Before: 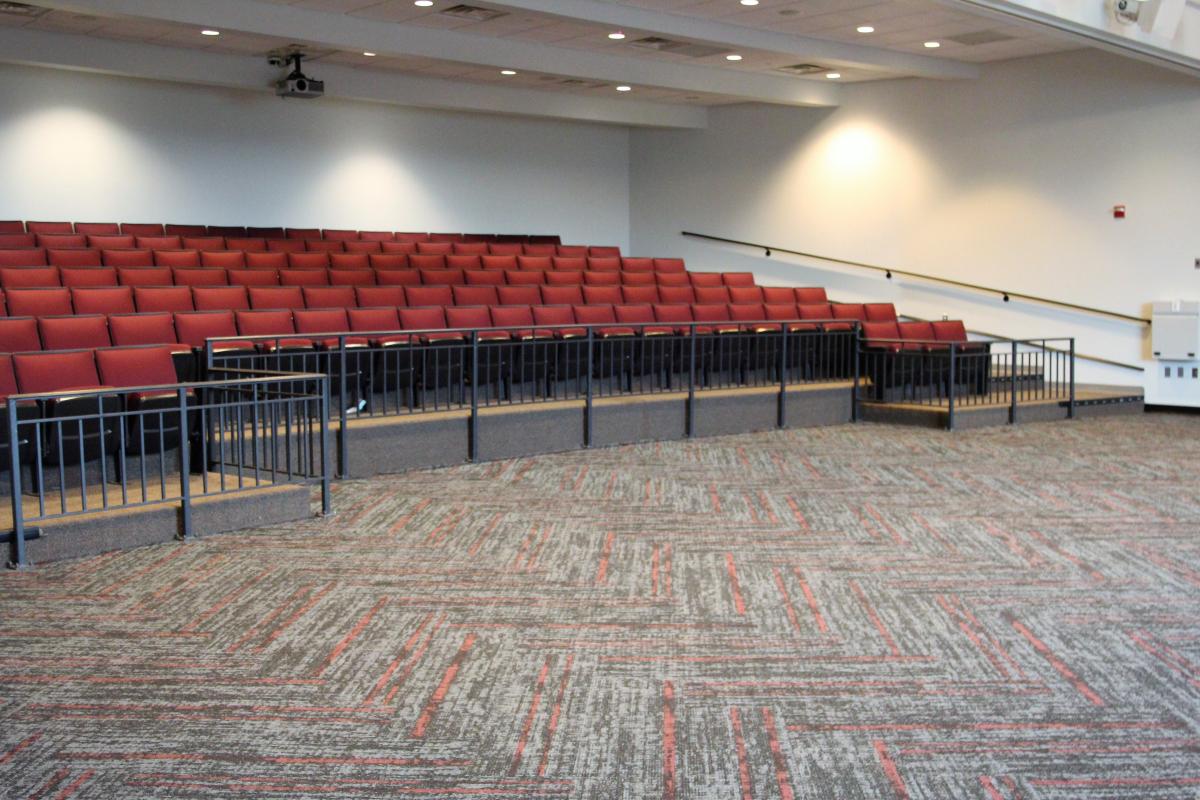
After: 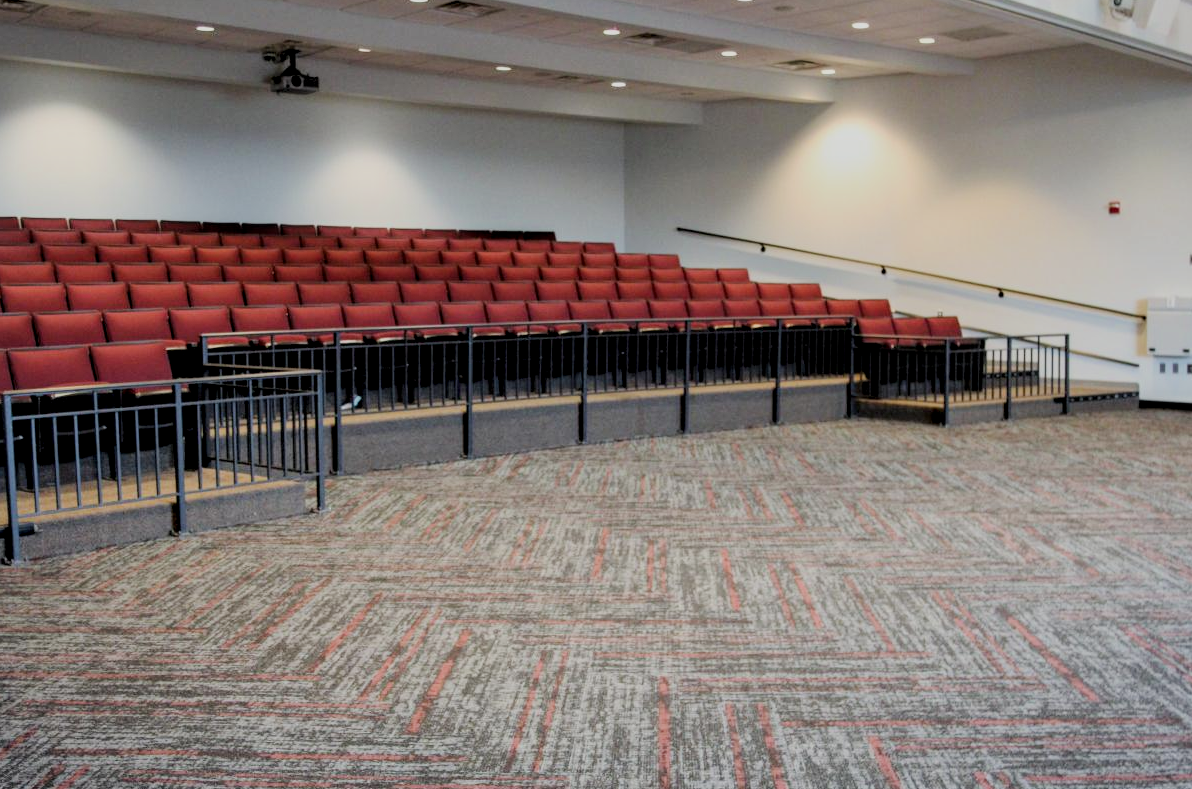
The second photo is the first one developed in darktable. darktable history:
shadows and highlights: radius 333.56, shadows 63.84, highlights 6.11, compress 87.67%, soften with gaussian
filmic rgb: black relative exposure -6.93 EV, white relative exposure 5.68 EV, hardness 2.85
local contrast: detail 130%
crop: left 0.457%, top 0.507%, right 0.177%, bottom 0.835%
